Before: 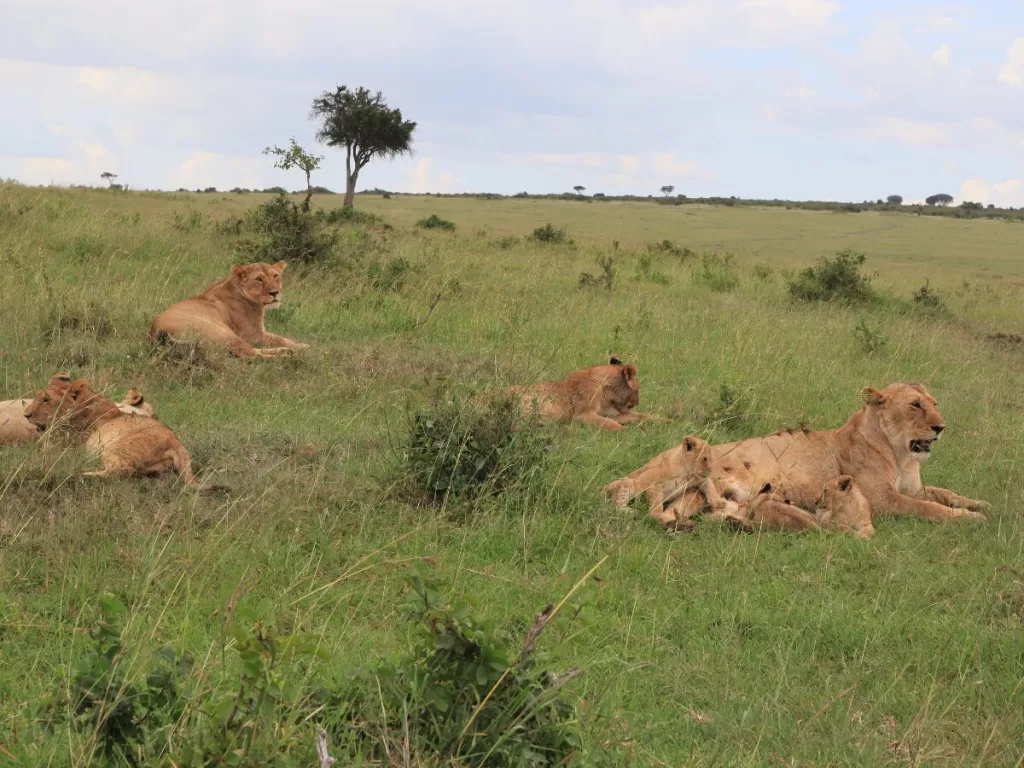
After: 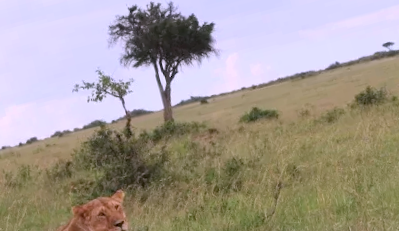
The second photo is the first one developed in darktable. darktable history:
tone equalizer: on, module defaults
crop and rotate: left 10.817%, top 0.062%, right 47.194%, bottom 53.626%
rotate and perspective: rotation -14.8°, crop left 0.1, crop right 0.903, crop top 0.25, crop bottom 0.748
white balance: red 1.042, blue 1.17
